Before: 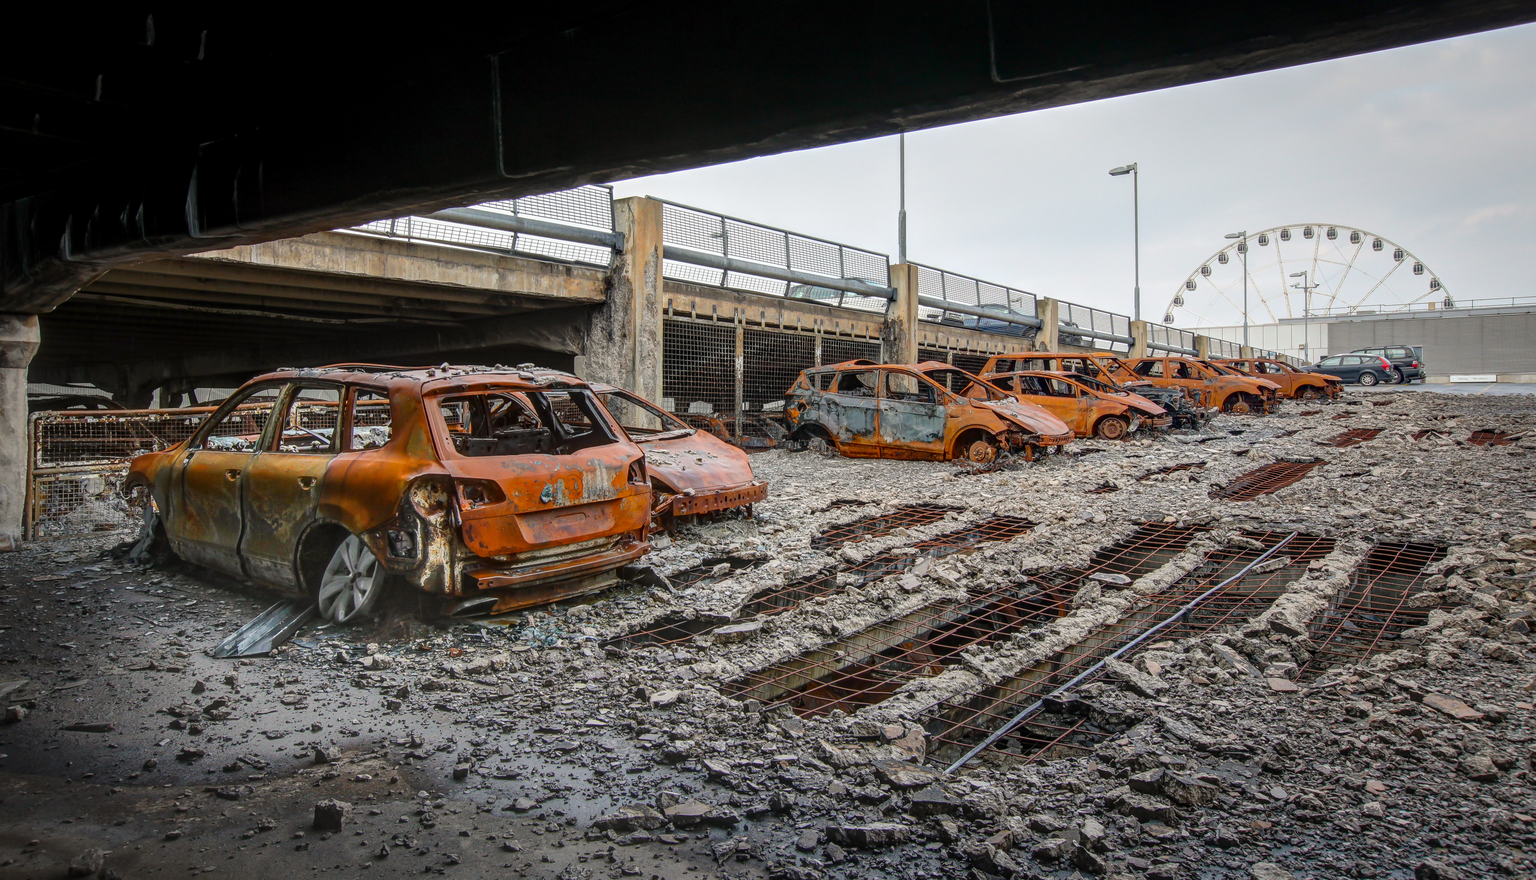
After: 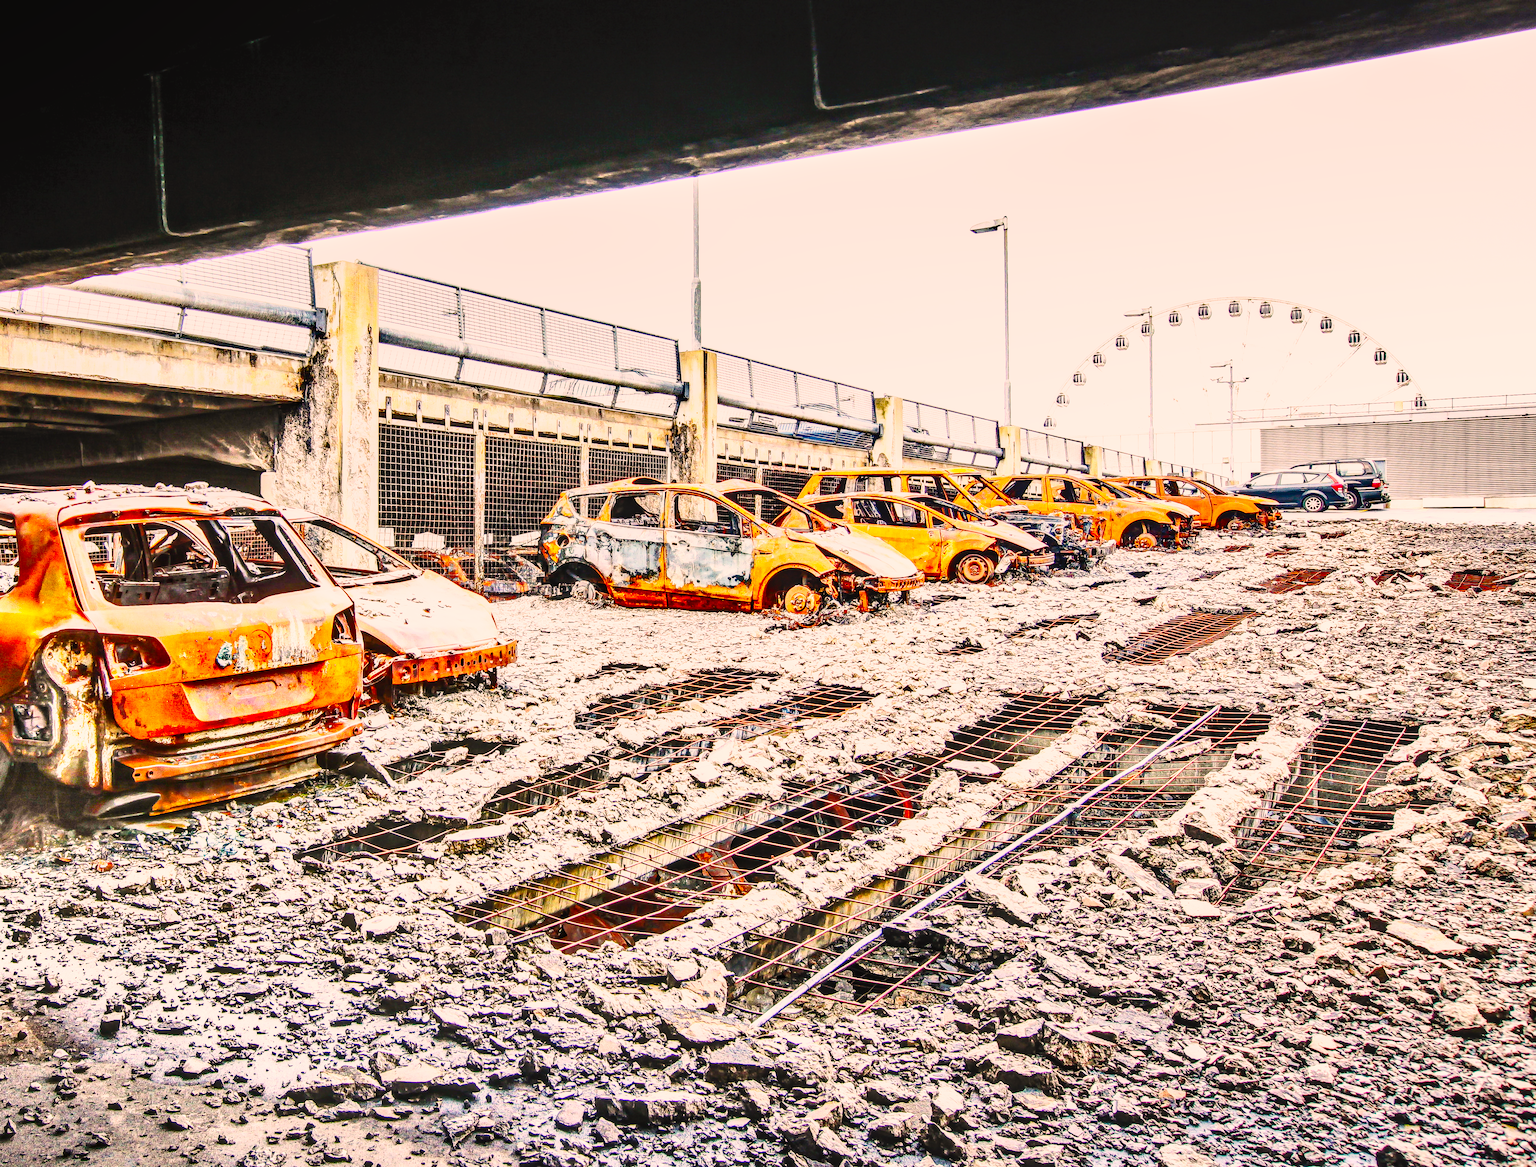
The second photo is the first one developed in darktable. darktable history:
crop and rotate: left 24.6%
contrast brightness saturation: contrast 0.2, brightness 0.16, saturation 0.22
exposure: black level correction 0, exposure 1 EV, compensate exposure bias true, compensate highlight preservation false
base curve: curves: ch0 [(0, 0) (0.007, 0.004) (0.027, 0.03) (0.046, 0.07) (0.207, 0.54) (0.442, 0.872) (0.673, 0.972) (1, 1)], preserve colors none
shadows and highlights: shadows 24.5, highlights -78.15, soften with gaussian
color balance: mode lift, gamma, gain (sRGB), lift [0.97, 1, 1, 1], gamma [1.03, 1, 1, 1]
local contrast: on, module defaults
color correction: highlights a* 11.96, highlights b* 11.58
